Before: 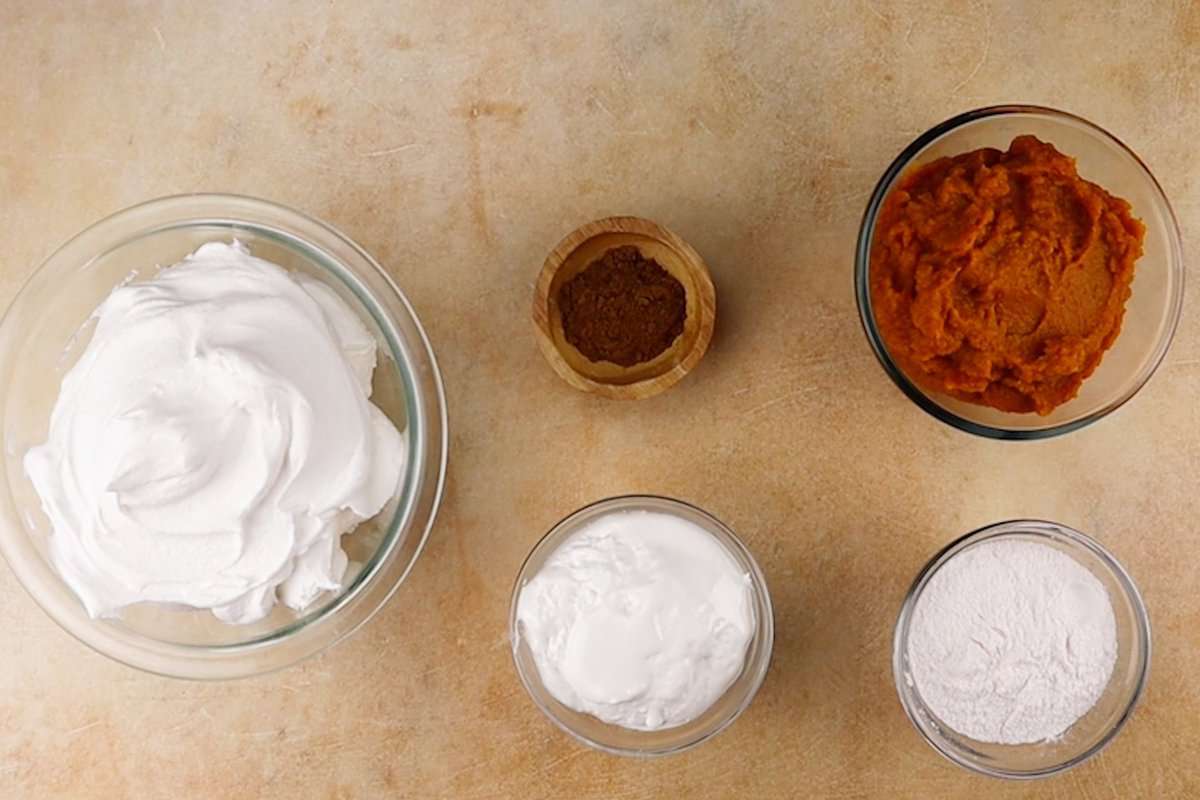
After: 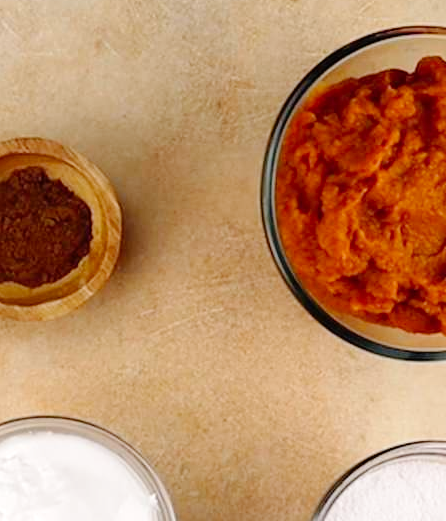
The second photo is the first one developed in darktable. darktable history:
exposure: exposure 0.195 EV, compensate highlight preservation false
crop and rotate: left 49.58%, top 10.083%, right 13.245%, bottom 24.697%
tone curve: curves: ch0 [(0, 0) (0.051, 0.047) (0.102, 0.099) (0.228, 0.275) (0.432, 0.535) (0.695, 0.778) (0.908, 0.946) (1, 1)]; ch1 [(0, 0) (0.339, 0.298) (0.402, 0.363) (0.453, 0.421) (0.483, 0.469) (0.494, 0.493) (0.504, 0.501) (0.527, 0.538) (0.563, 0.595) (0.597, 0.632) (1, 1)]; ch2 [(0, 0) (0.48, 0.48) (0.504, 0.5) (0.539, 0.554) (0.59, 0.63) (0.642, 0.684) (0.824, 0.815) (1, 1)], preserve colors none
